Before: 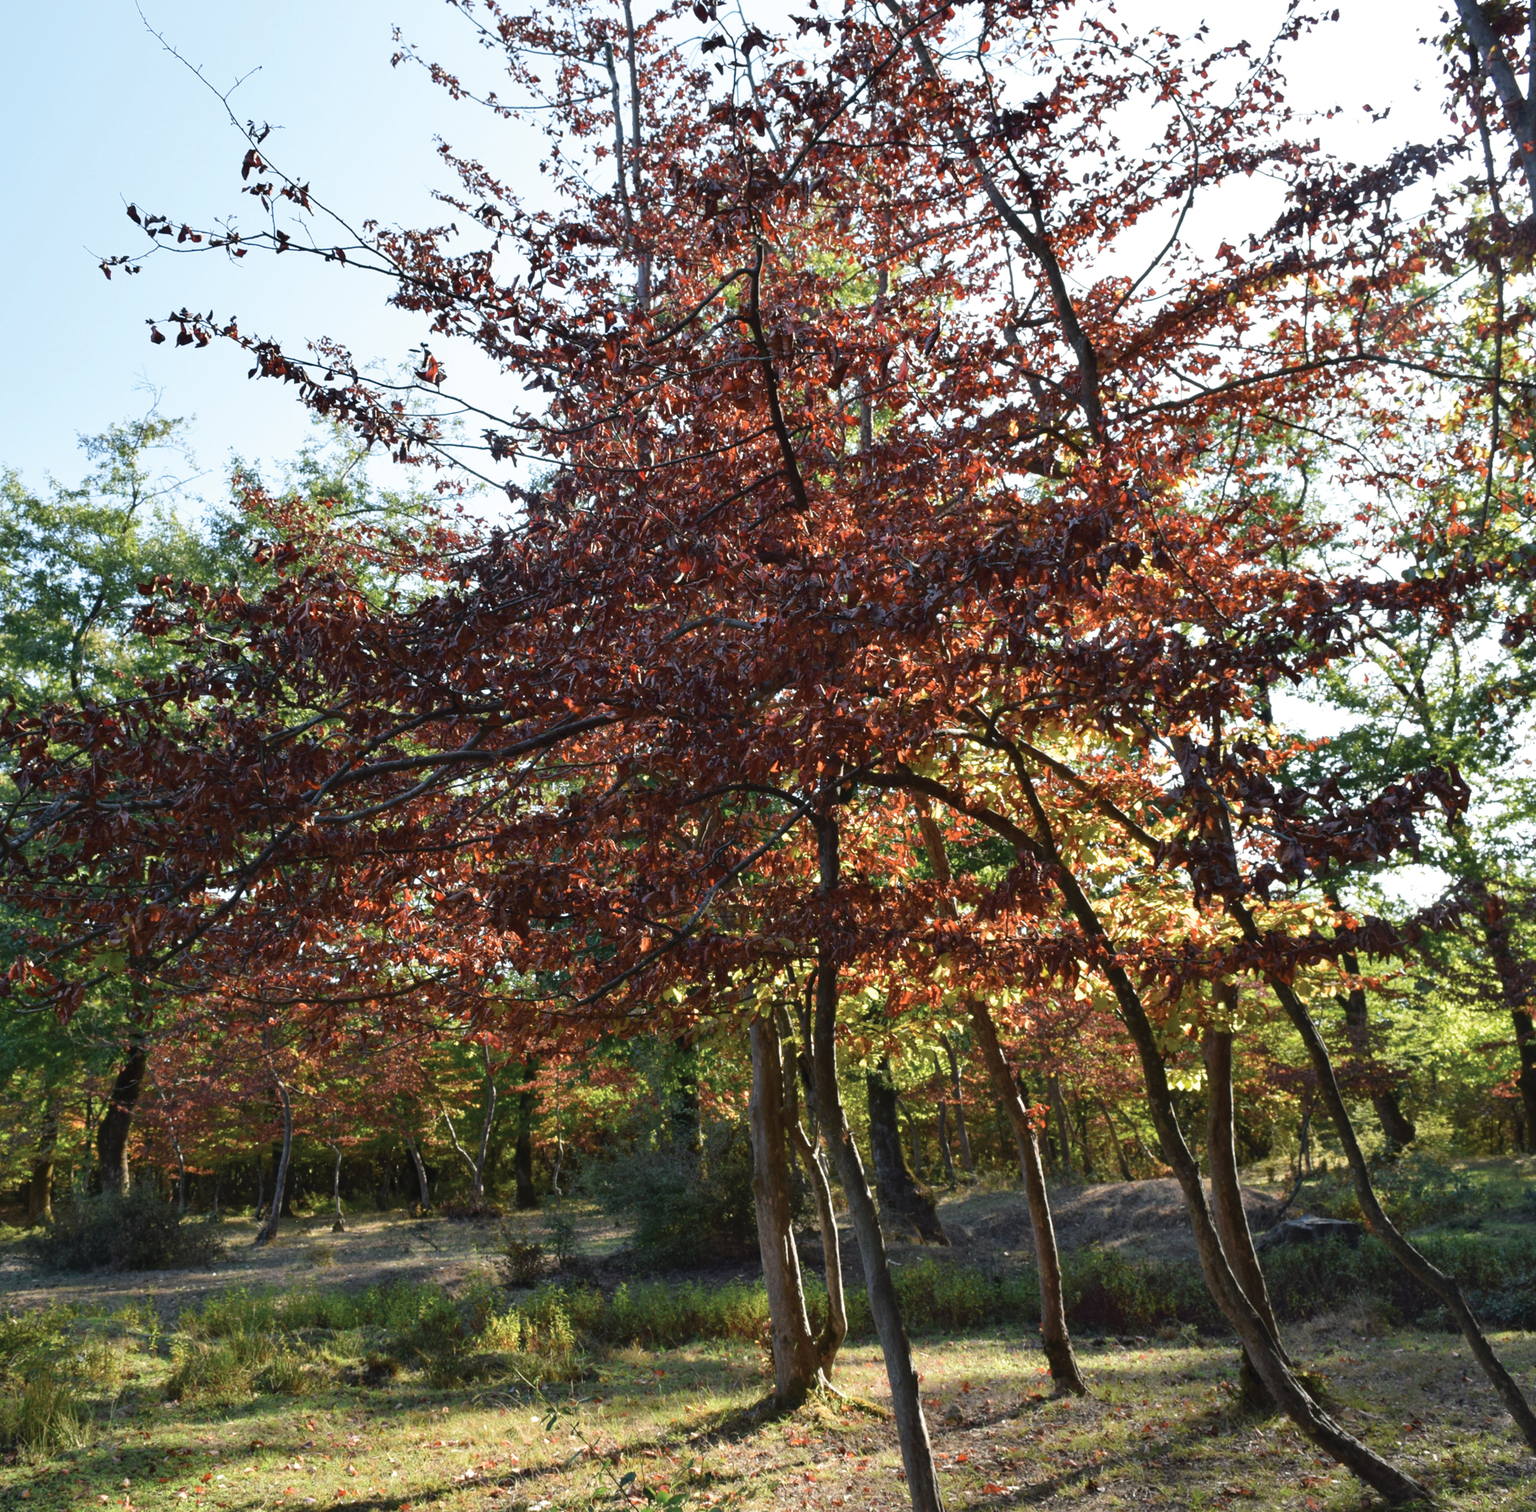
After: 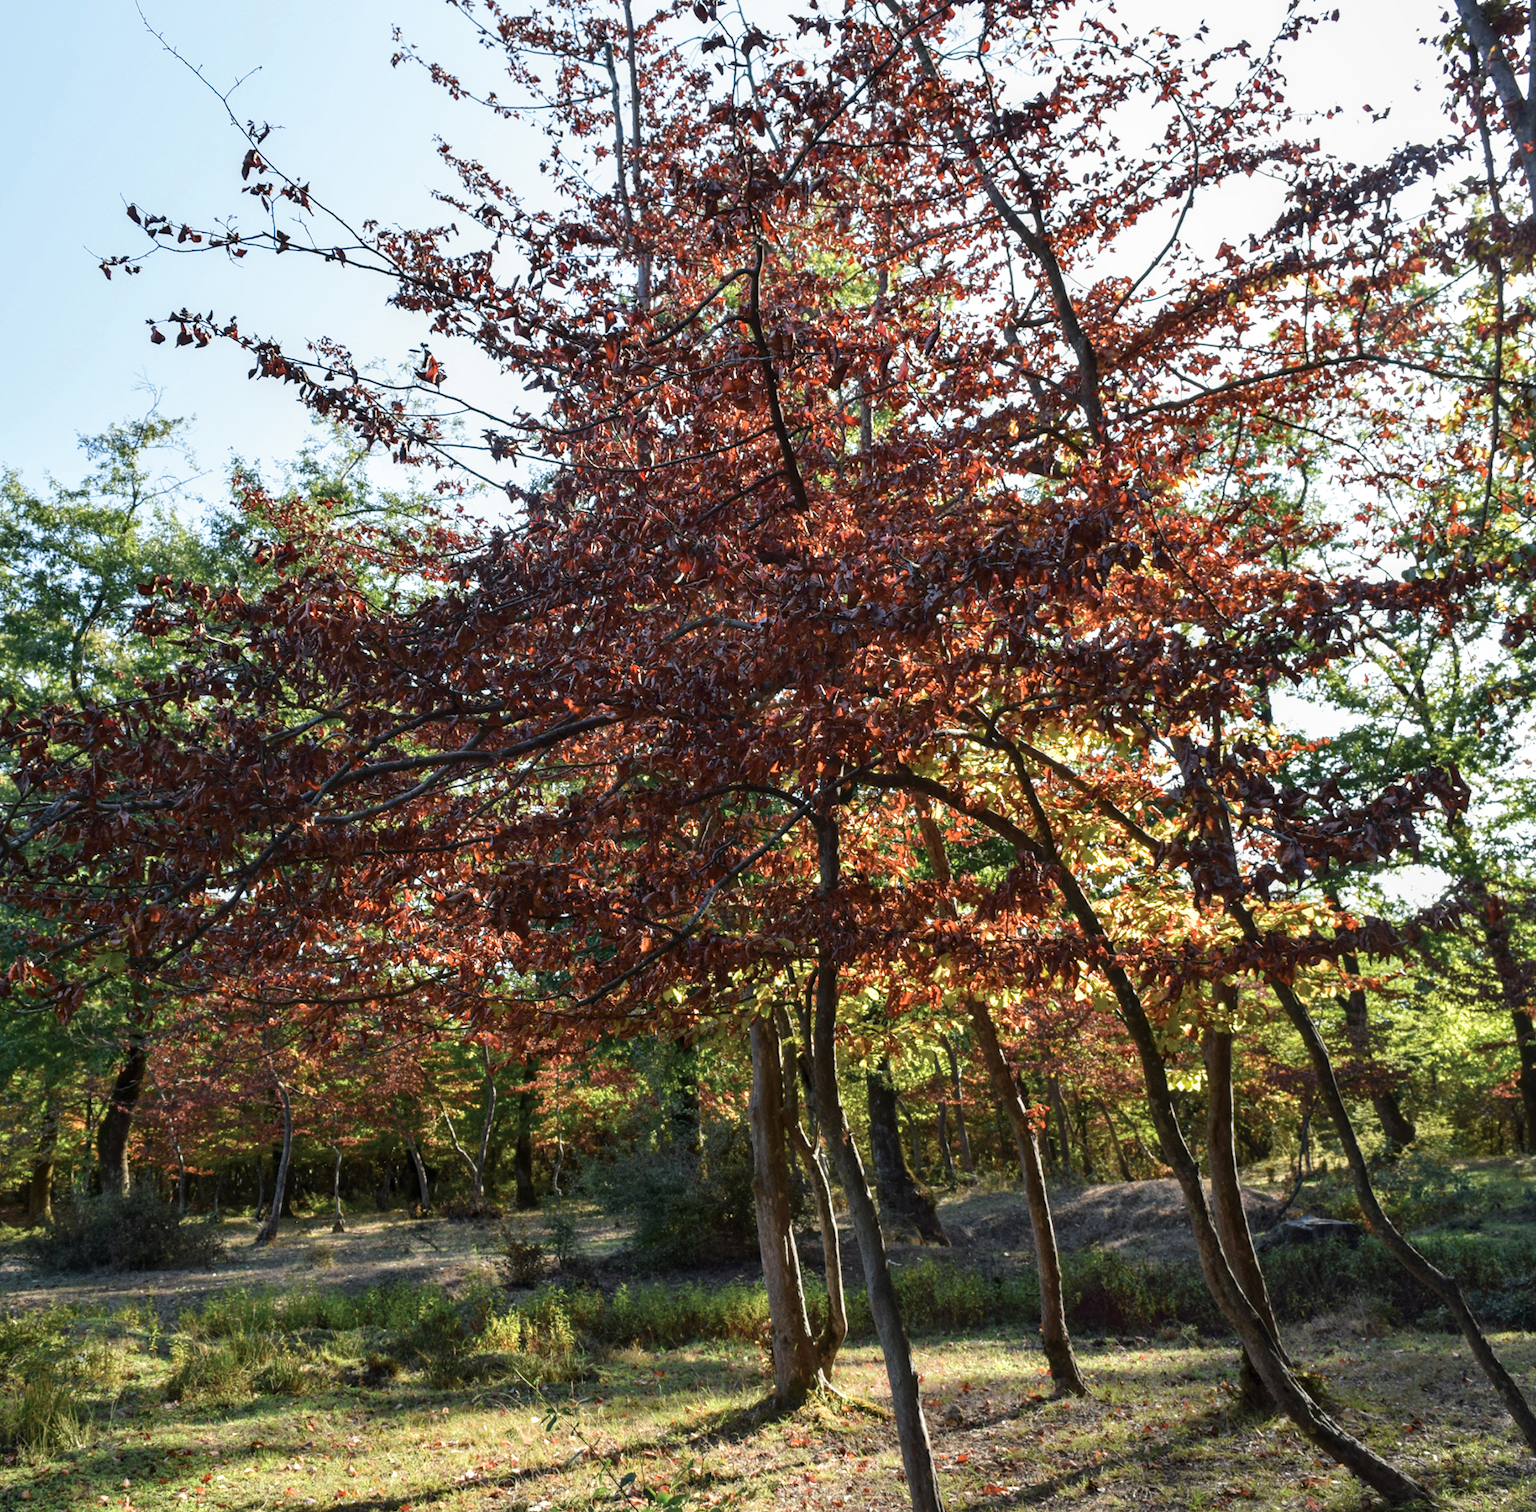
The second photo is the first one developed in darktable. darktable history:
local contrast: on, module defaults
contrast brightness saturation: contrast 0.079, saturation 0.024
